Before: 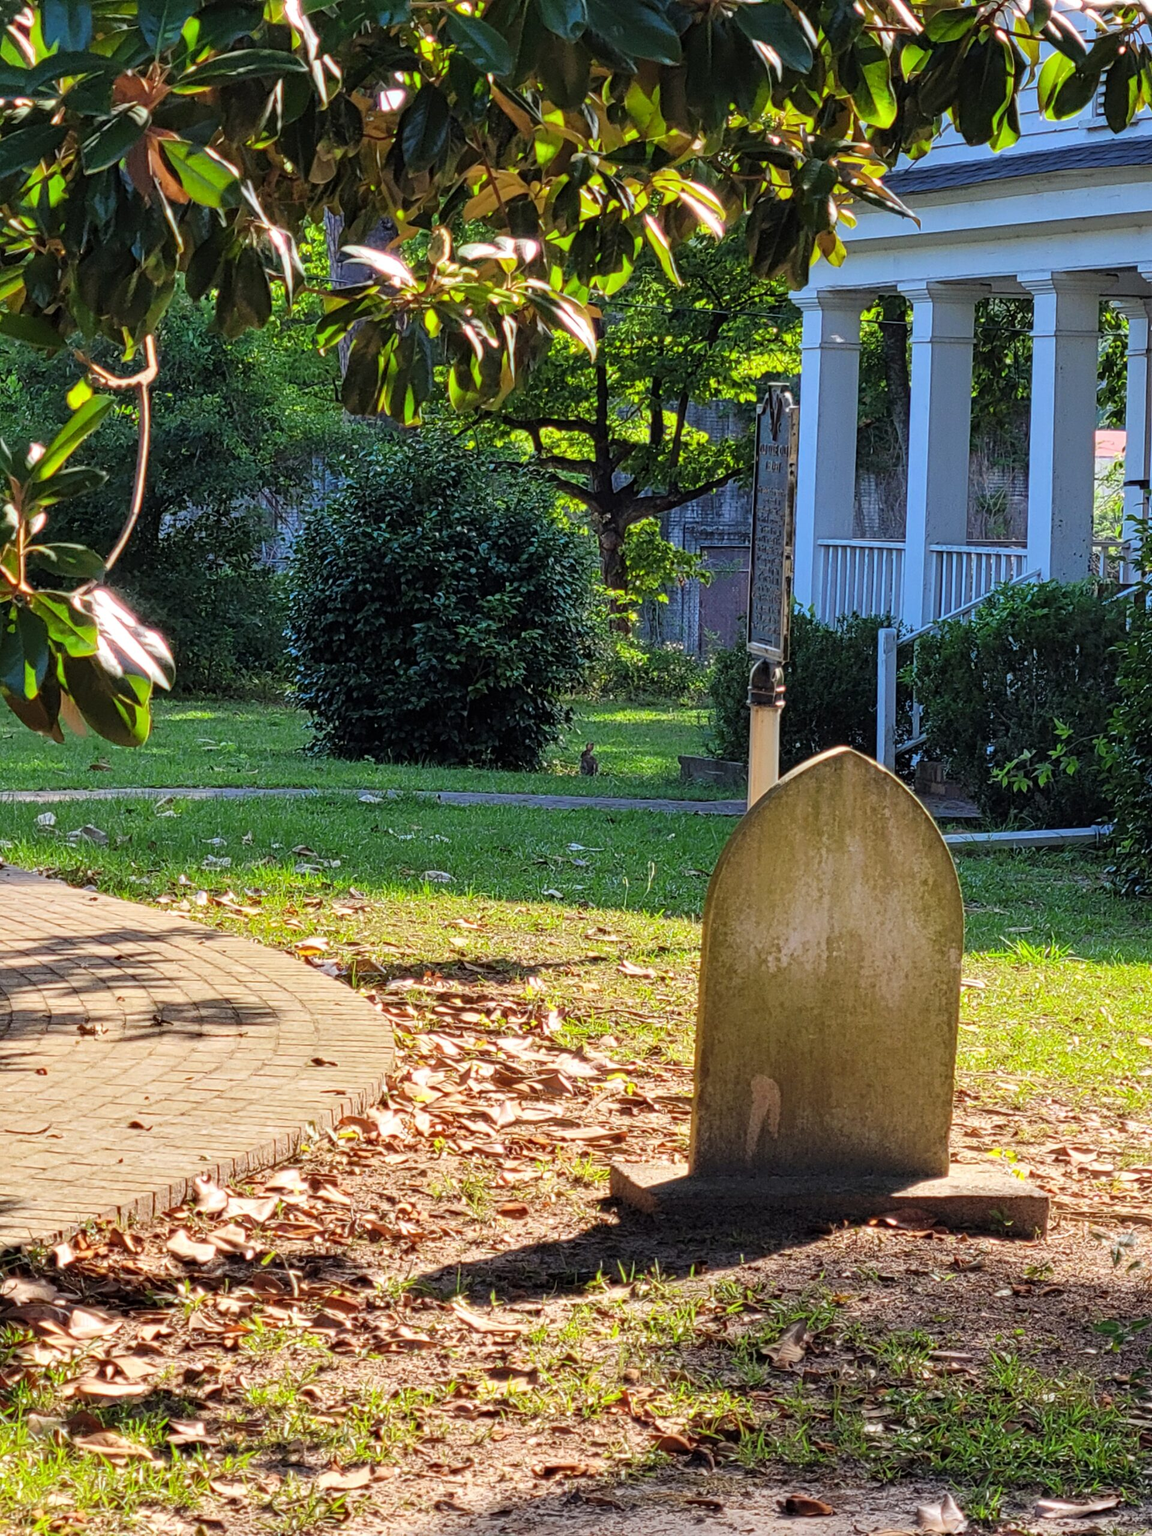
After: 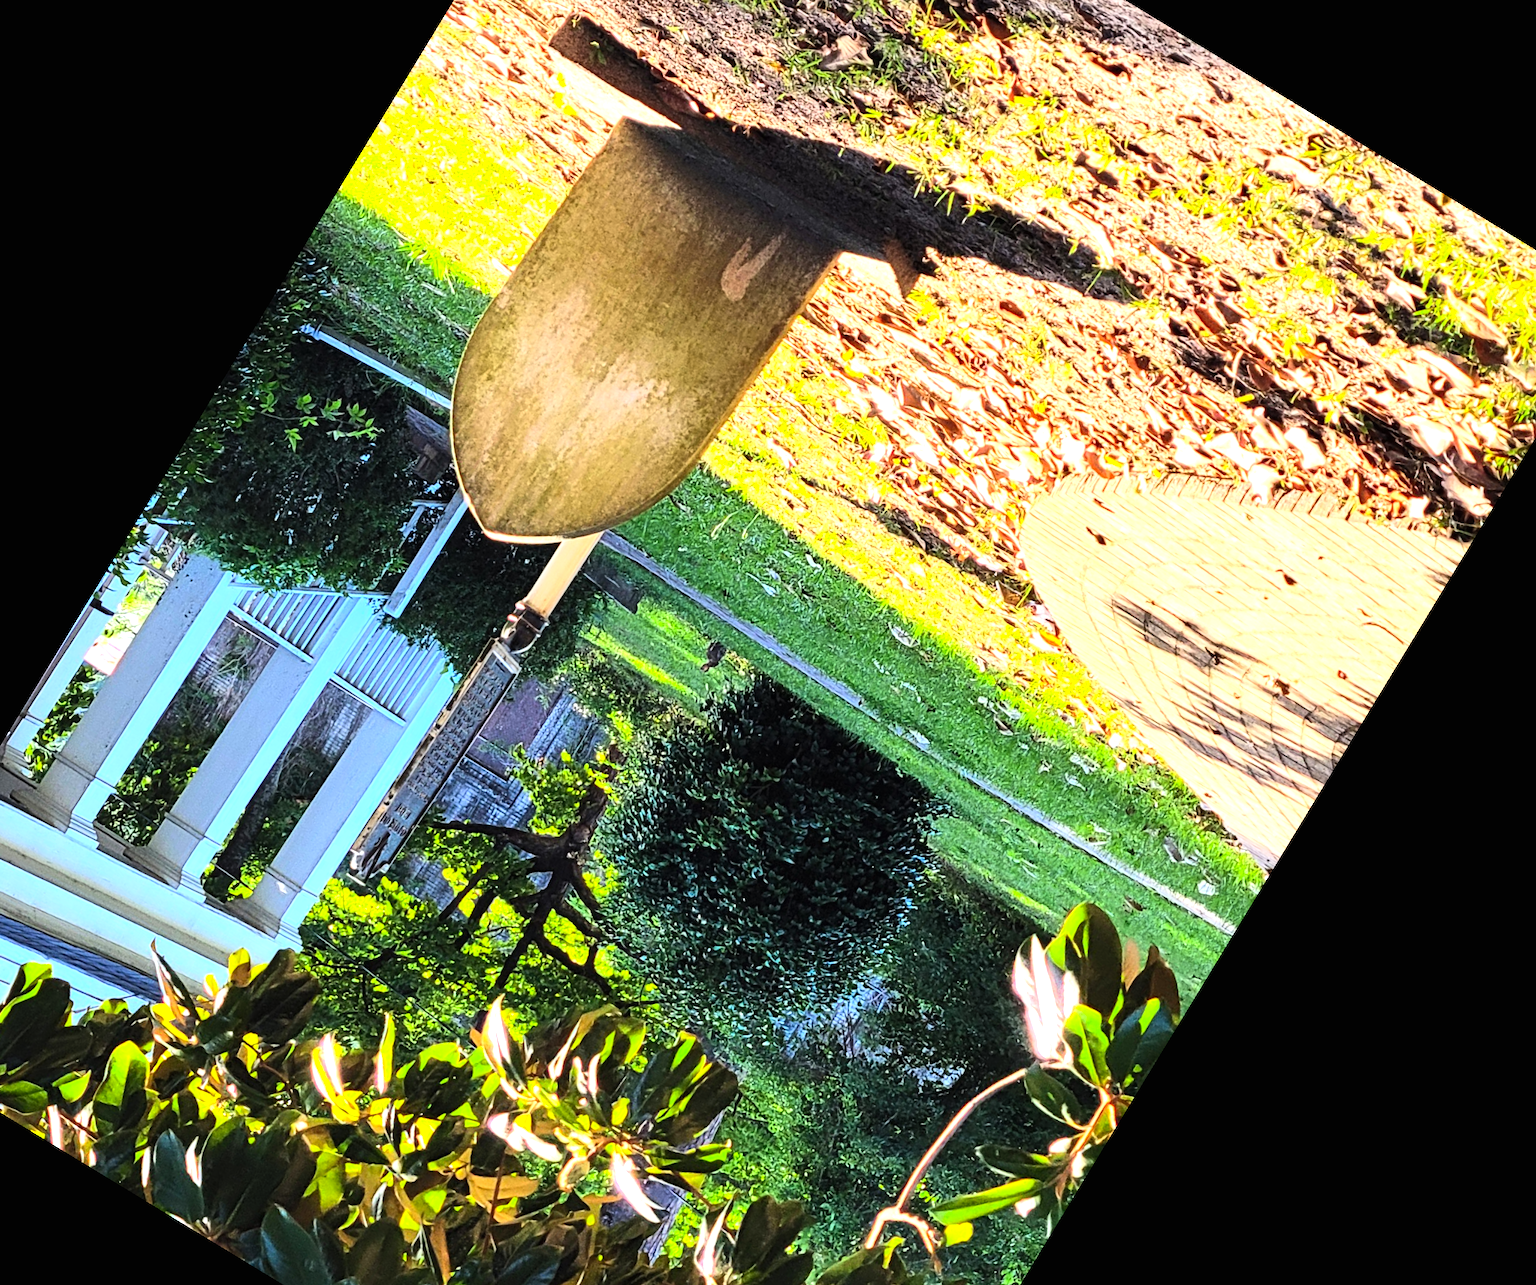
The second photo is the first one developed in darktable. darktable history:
contrast brightness saturation: contrast 0.2, brightness 0.16, saturation 0.22
exposure: black level correction 0, exposure 0.5 EV, compensate exposure bias true, compensate highlight preservation false
crop and rotate: angle 148.68°, left 9.111%, top 15.603%, right 4.588%, bottom 17.041%
tone equalizer: -8 EV -0.75 EV, -7 EV -0.7 EV, -6 EV -0.6 EV, -5 EV -0.4 EV, -3 EV 0.4 EV, -2 EV 0.6 EV, -1 EV 0.7 EV, +0 EV 0.75 EV, edges refinement/feathering 500, mask exposure compensation -1.57 EV, preserve details no
